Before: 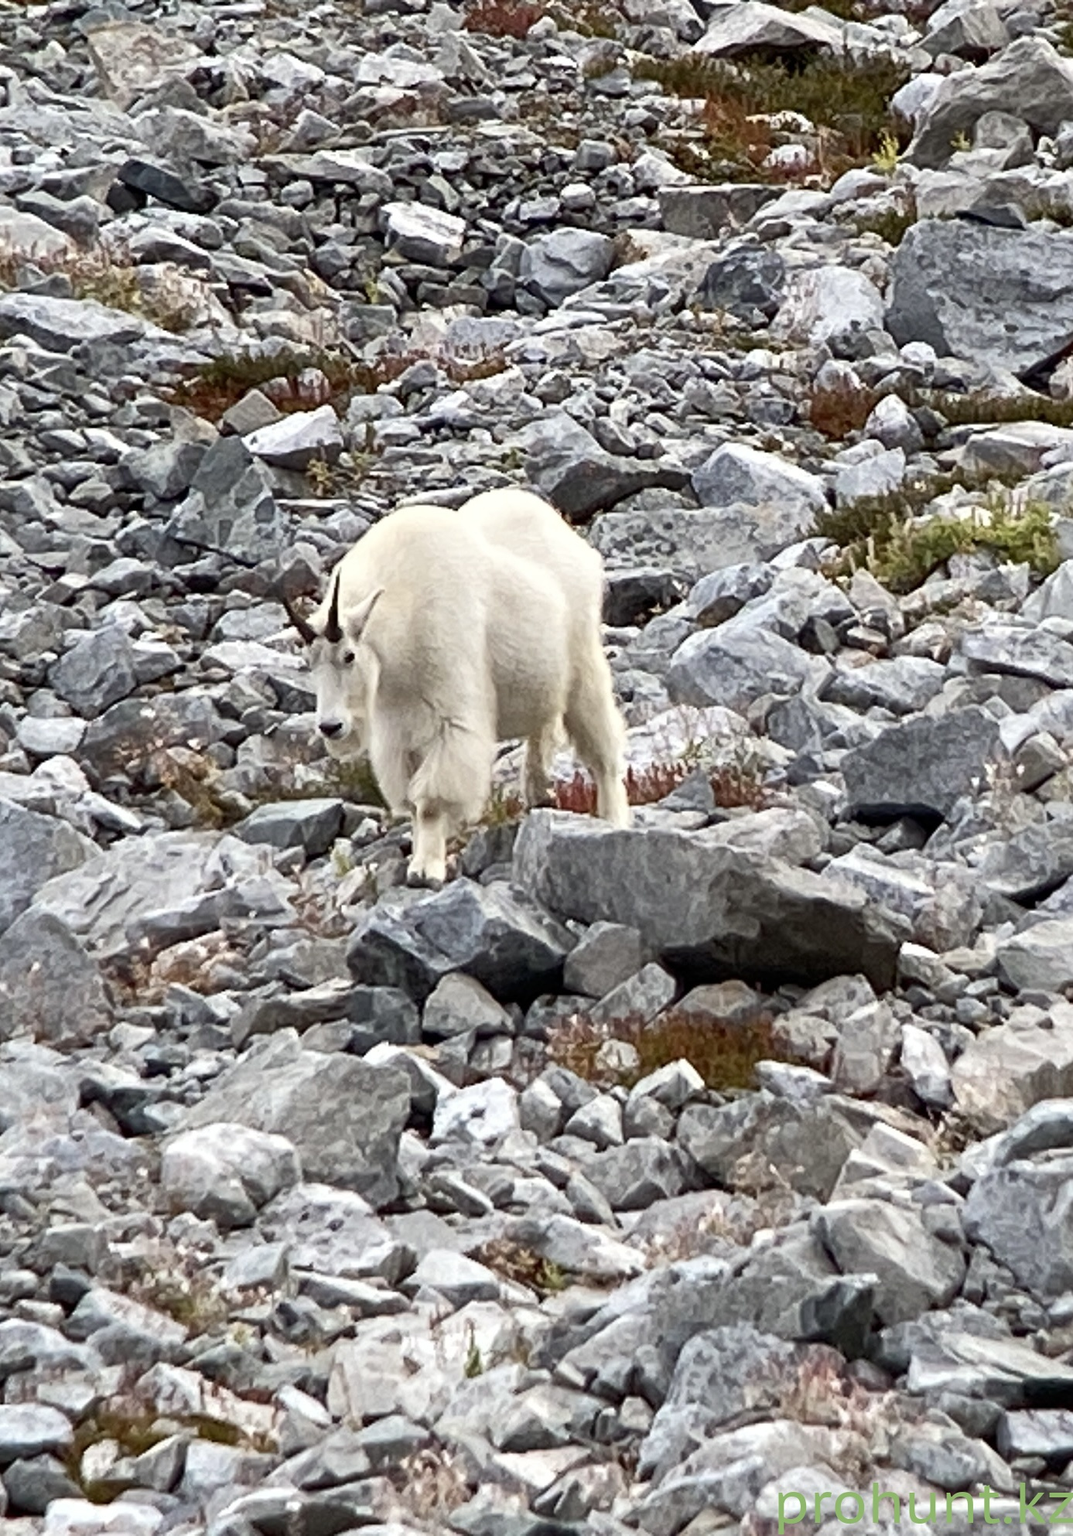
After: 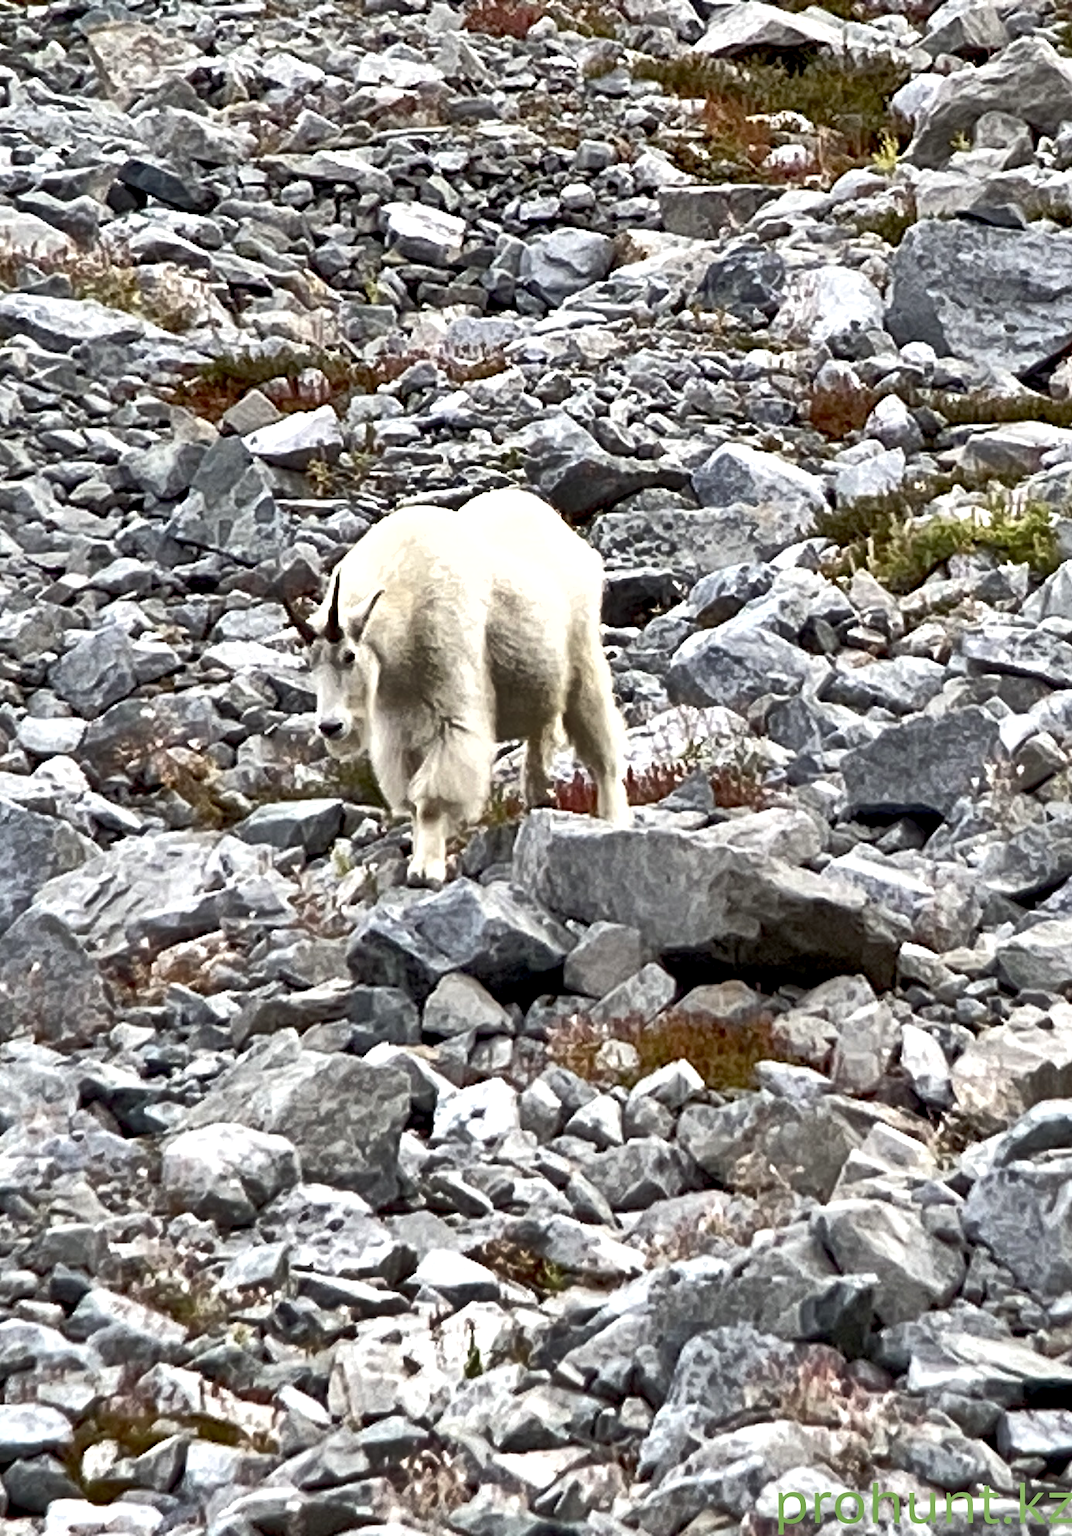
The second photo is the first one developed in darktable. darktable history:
exposure: black level correction 0.005, exposure 0.417 EV, compensate highlight preservation false
shadows and highlights: shadows 20.91, highlights -82.73, soften with gaussian
